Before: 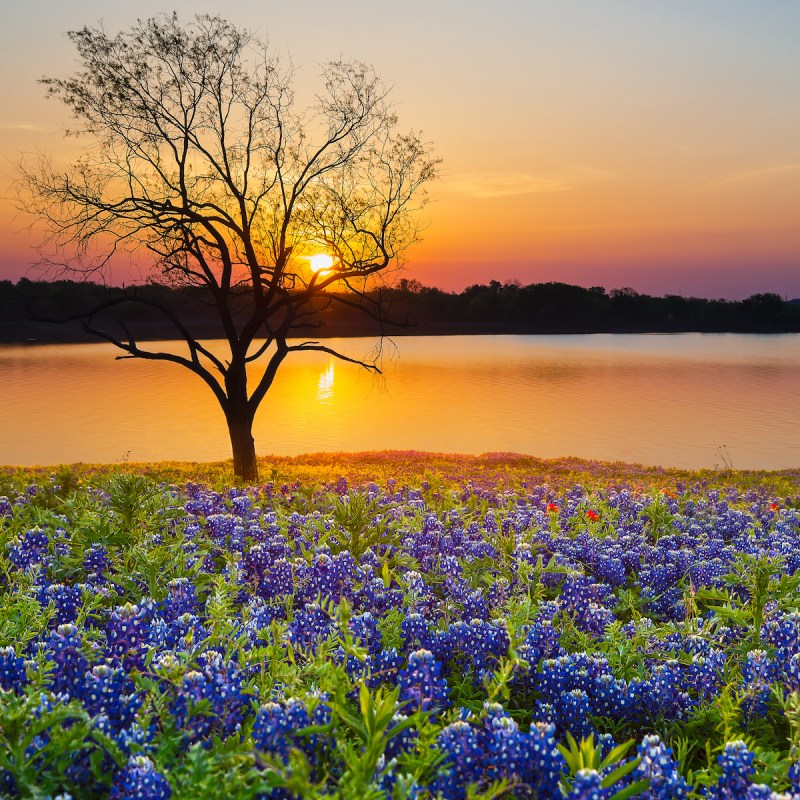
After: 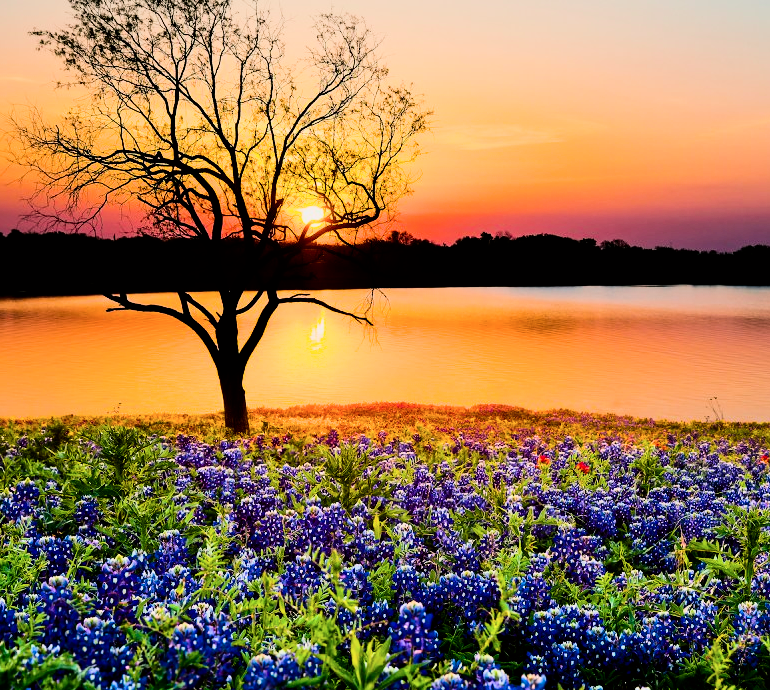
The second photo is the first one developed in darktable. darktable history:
crop: left 1.229%, top 6.116%, right 1.256%, bottom 7.151%
shadows and highlights: radius 125.88, shadows 30.26, highlights -30.73, low approximation 0.01, soften with gaussian
filmic rgb: black relative exposure -5.03 EV, white relative exposure 3.95 EV, hardness 2.89, contrast 1.3, highlights saturation mix -11.49%
tone equalizer: -8 EV -0.442 EV, -7 EV -0.417 EV, -6 EV -0.363 EV, -5 EV -0.203 EV, -3 EV 0.212 EV, -2 EV 0.338 EV, -1 EV 0.384 EV, +0 EV 0.399 EV, edges refinement/feathering 500, mask exposure compensation -1.57 EV, preserve details no
contrast brightness saturation: saturation -0.065
color balance rgb: shadows lift › luminance -7.853%, shadows lift › chroma 2.309%, shadows lift › hue 163.52°, highlights gain › chroma 1.077%, highlights gain › hue 67.77°, perceptual saturation grading › global saturation 19.766%, global vibrance 20%
tone curve: curves: ch0 [(0, 0) (0.059, 0.027) (0.178, 0.105) (0.292, 0.233) (0.485, 0.472) (0.837, 0.887) (1, 0.983)]; ch1 [(0, 0) (0.23, 0.166) (0.34, 0.298) (0.371, 0.334) (0.435, 0.413) (0.477, 0.469) (0.499, 0.498) (0.534, 0.551) (0.56, 0.585) (0.754, 0.801) (1, 1)]; ch2 [(0, 0) (0.431, 0.414) (0.498, 0.503) (0.524, 0.531) (0.568, 0.567) (0.6, 0.597) (0.65, 0.651) (0.752, 0.764) (1, 1)], color space Lab, independent channels, preserve colors none
